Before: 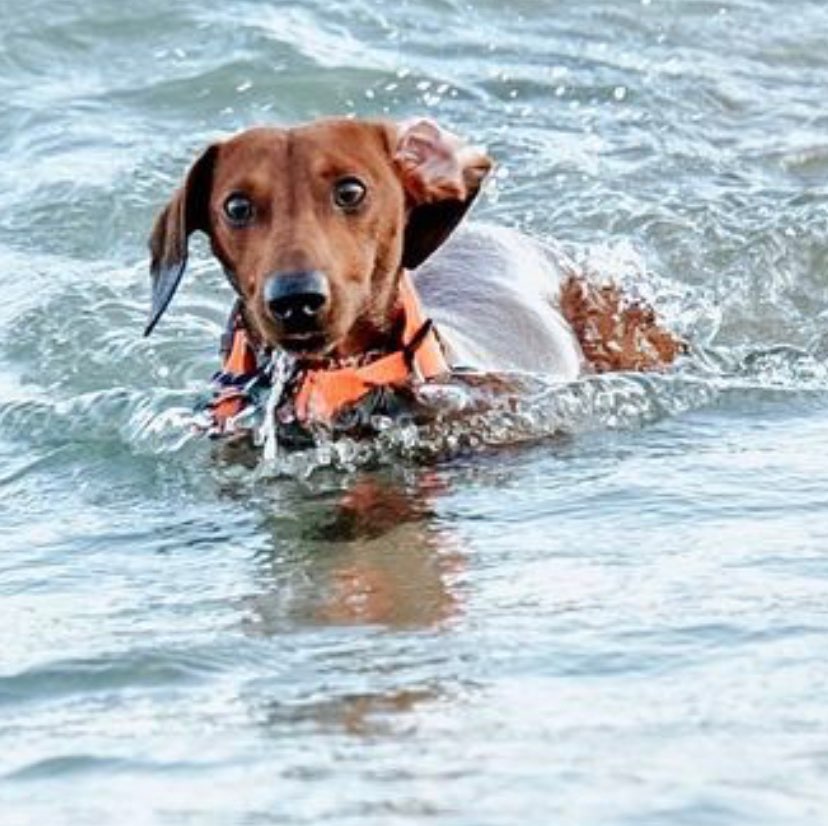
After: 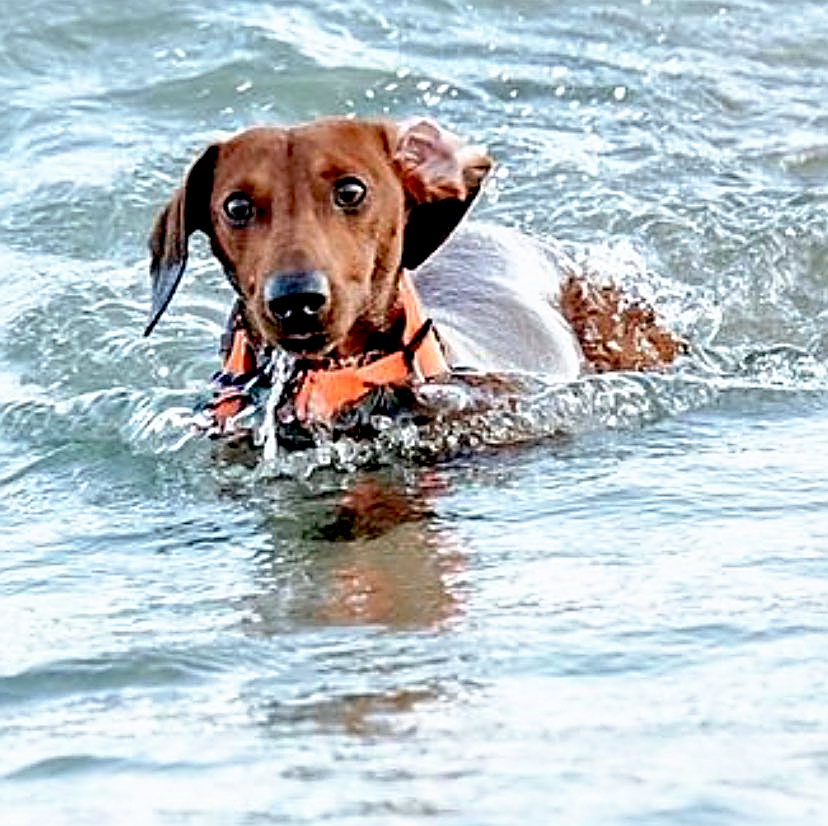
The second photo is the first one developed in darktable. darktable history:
sharpen: amount 1.006
base curve: curves: ch0 [(0.017, 0) (0.425, 0.441) (0.844, 0.933) (1, 1)], preserve colors none
